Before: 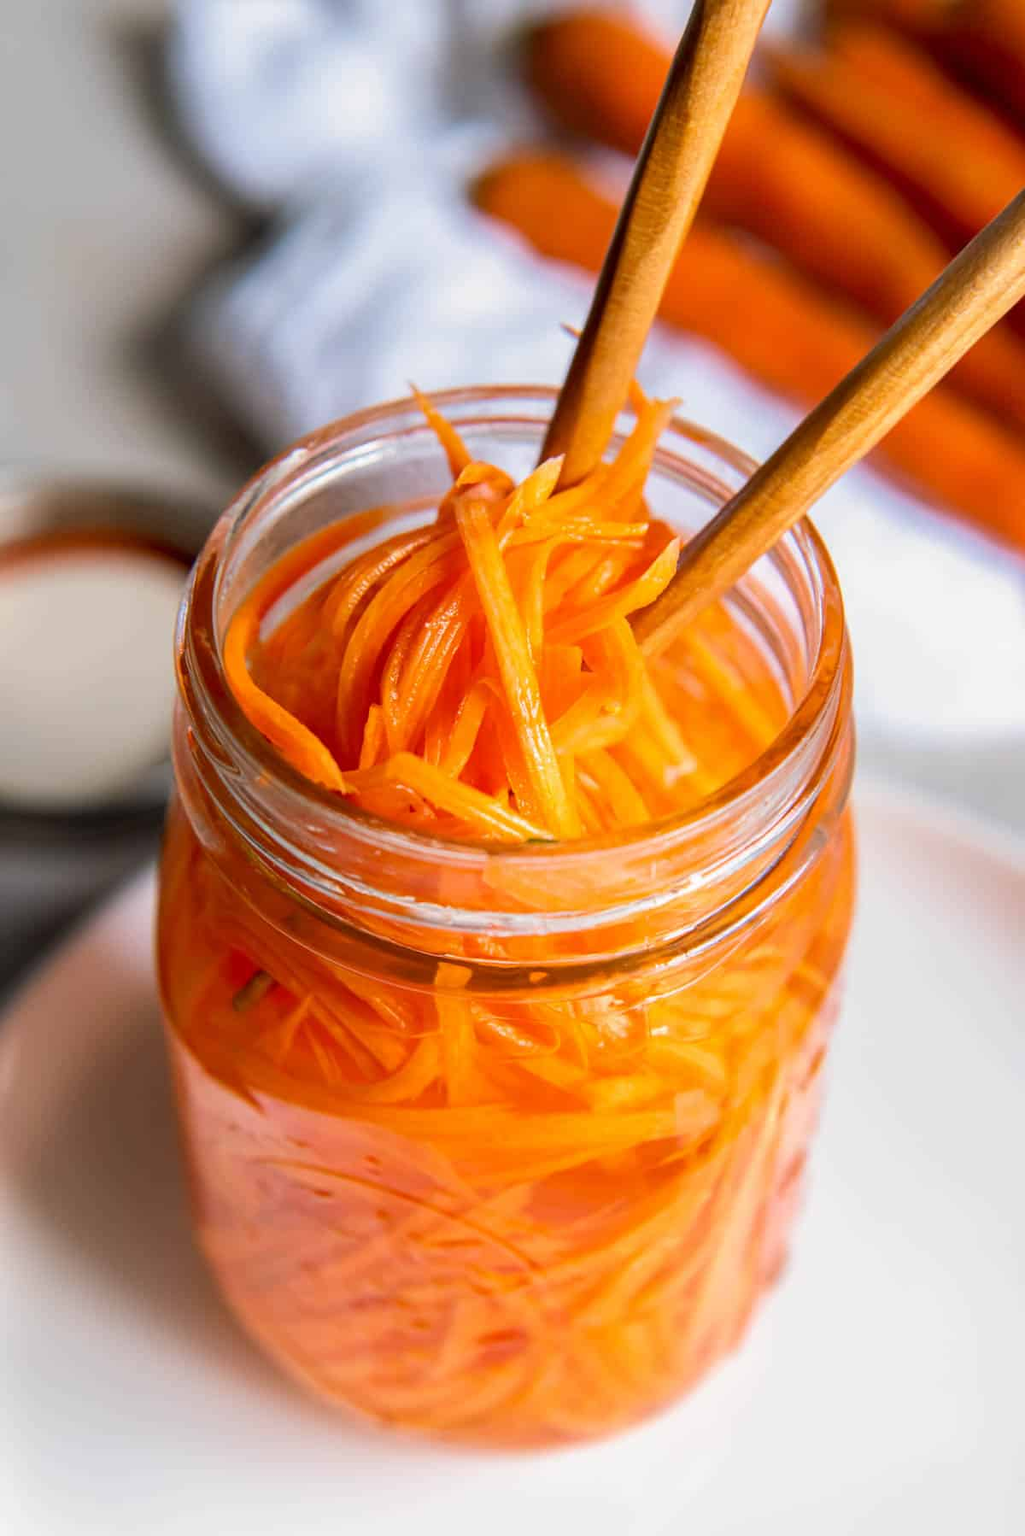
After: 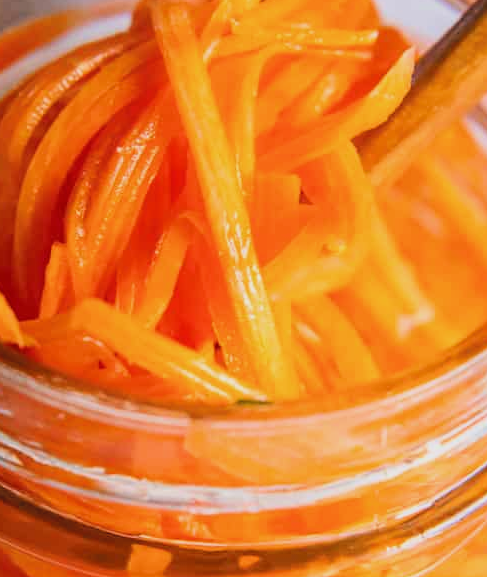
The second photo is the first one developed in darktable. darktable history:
filmic rgb: black relative exposure -5.08 EV, white relative exposure 3.54 EV, hardness 3.16, contrast 1.202, highlights saturation mix -49.62%, color science v6 (2022)
crop: left 31.803%, top 32.385%, right 27.545%, bottom 35.511%
